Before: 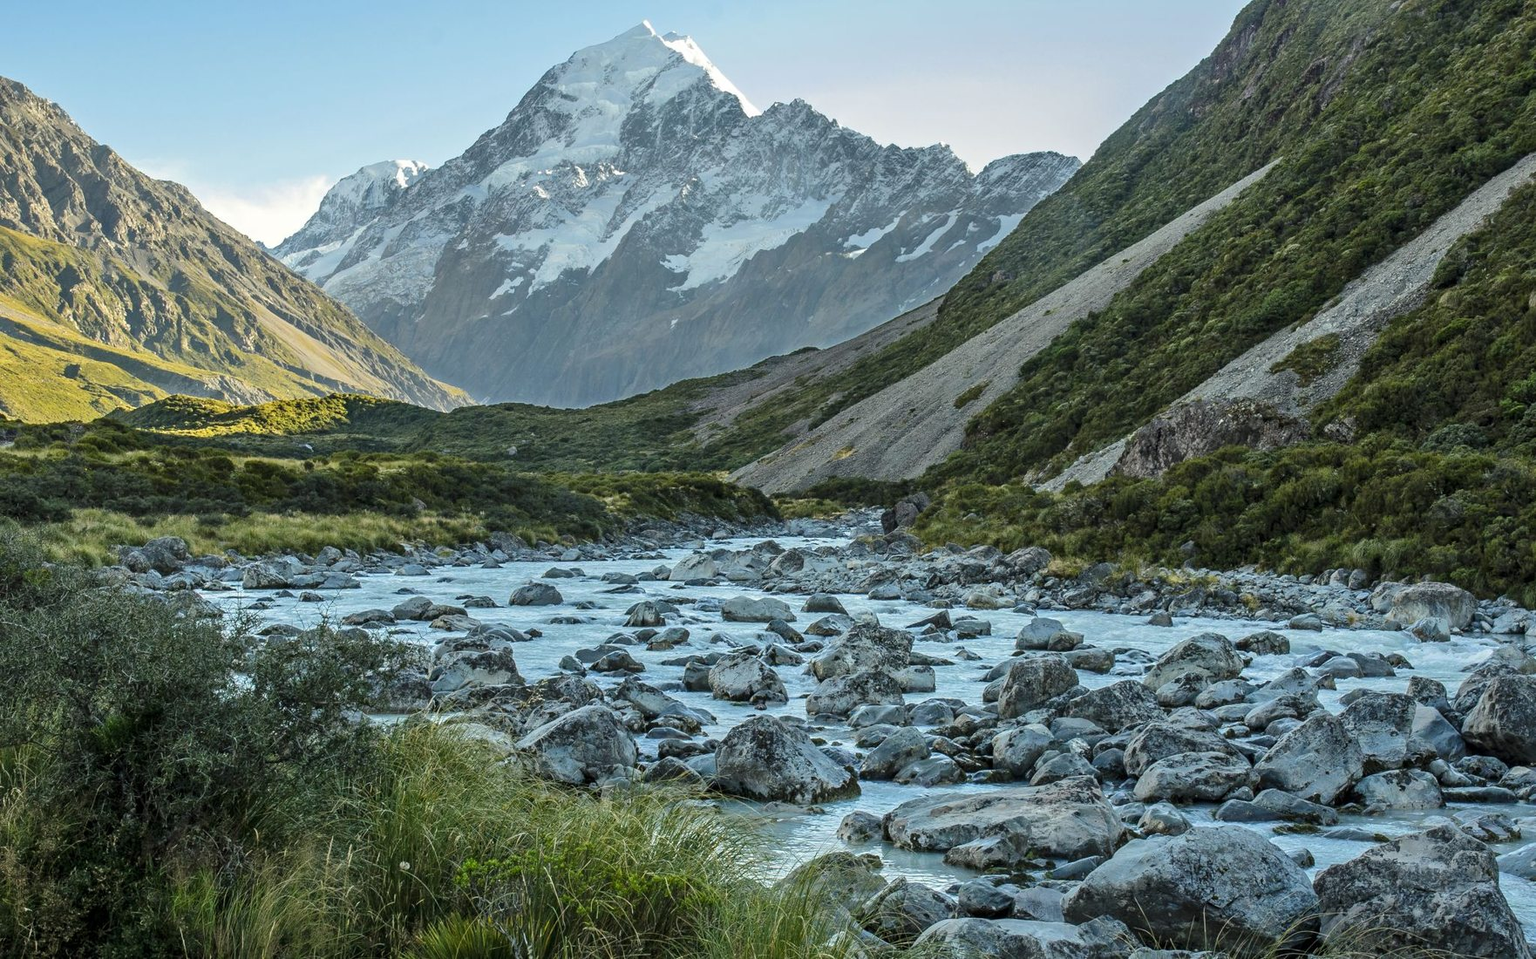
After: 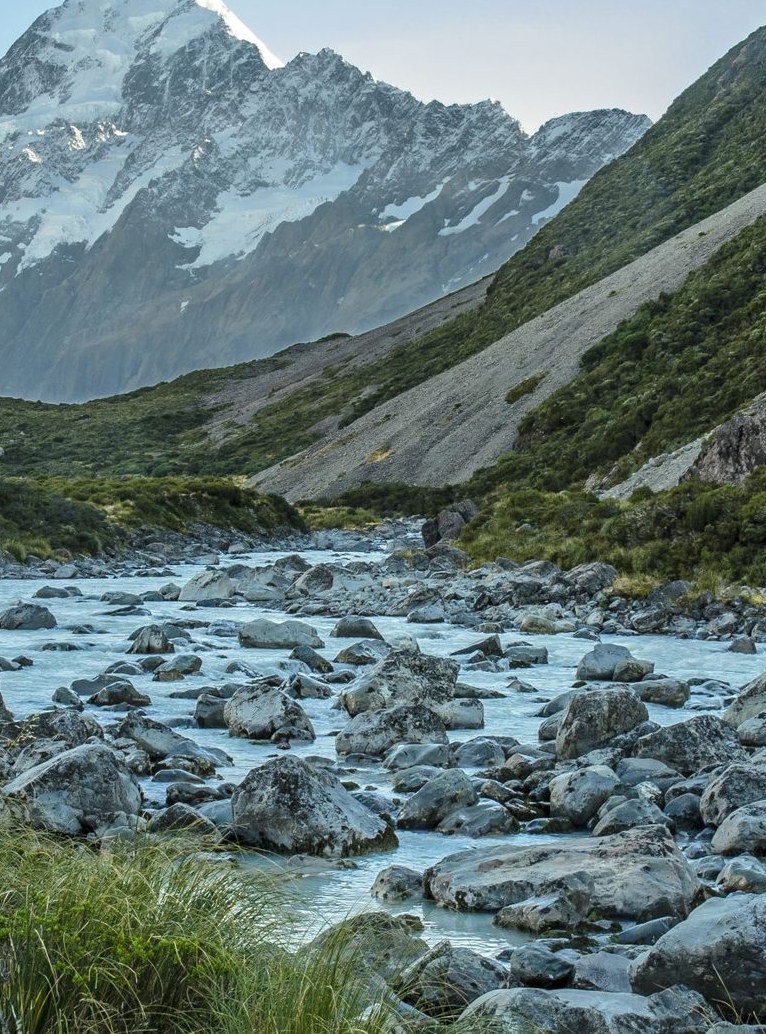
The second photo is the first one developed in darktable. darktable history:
crop: left 33.432%, top 5.942%, right 23.05%
